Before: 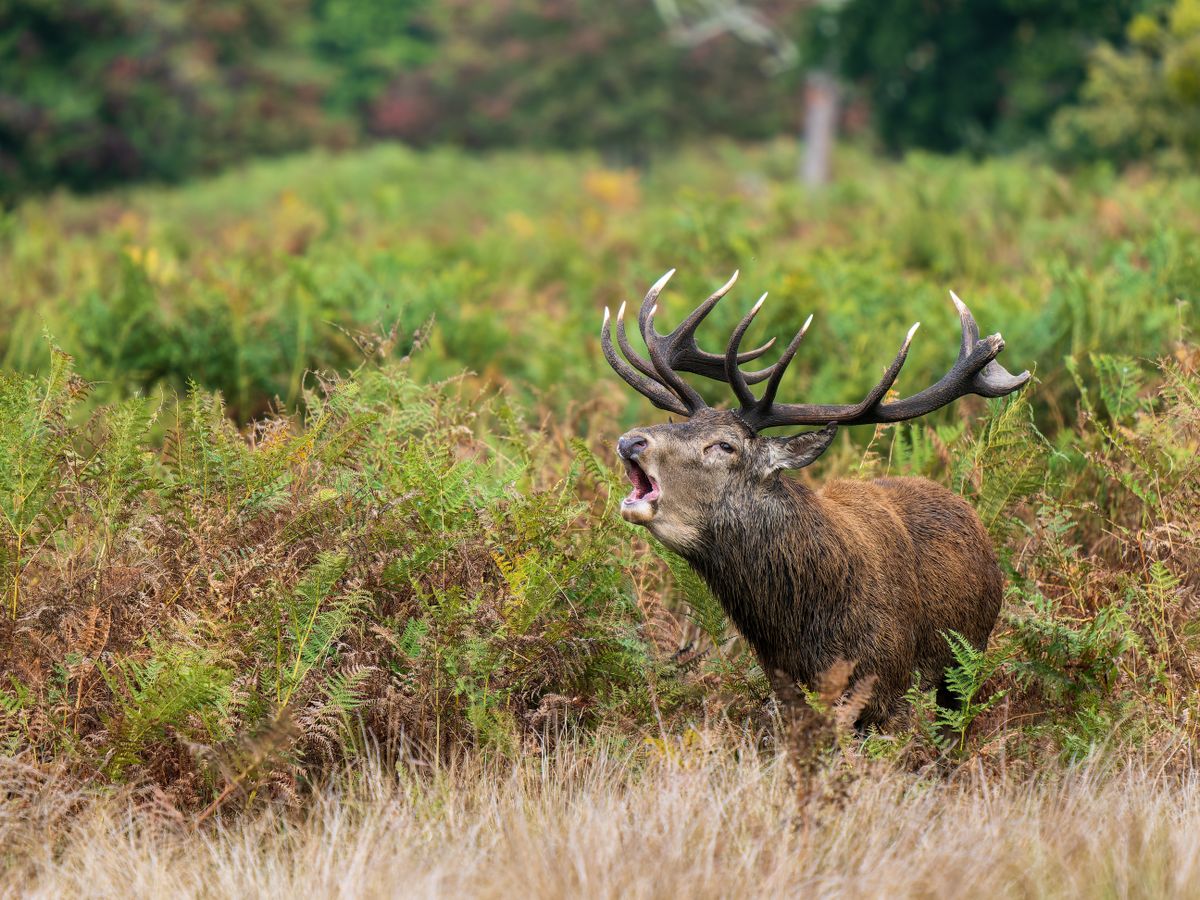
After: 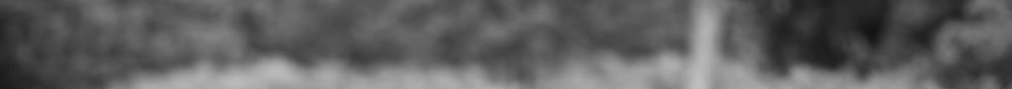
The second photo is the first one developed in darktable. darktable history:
shadows and highlights: radius 171.16, shadows 27, white point adjustment 3.13, highlights -67.95, soften with gaussian
crop and rotate: left 9.644%, top 9.491%, right 6.021%, bottom 80.509%
monochrome: on, module defaults
vignetting: fall-off start 72.14%, fall-off radius 108.07%, brightness -0.713, saturation -0.488, center (-0.054, -0.359), width/height ratio 0.729
